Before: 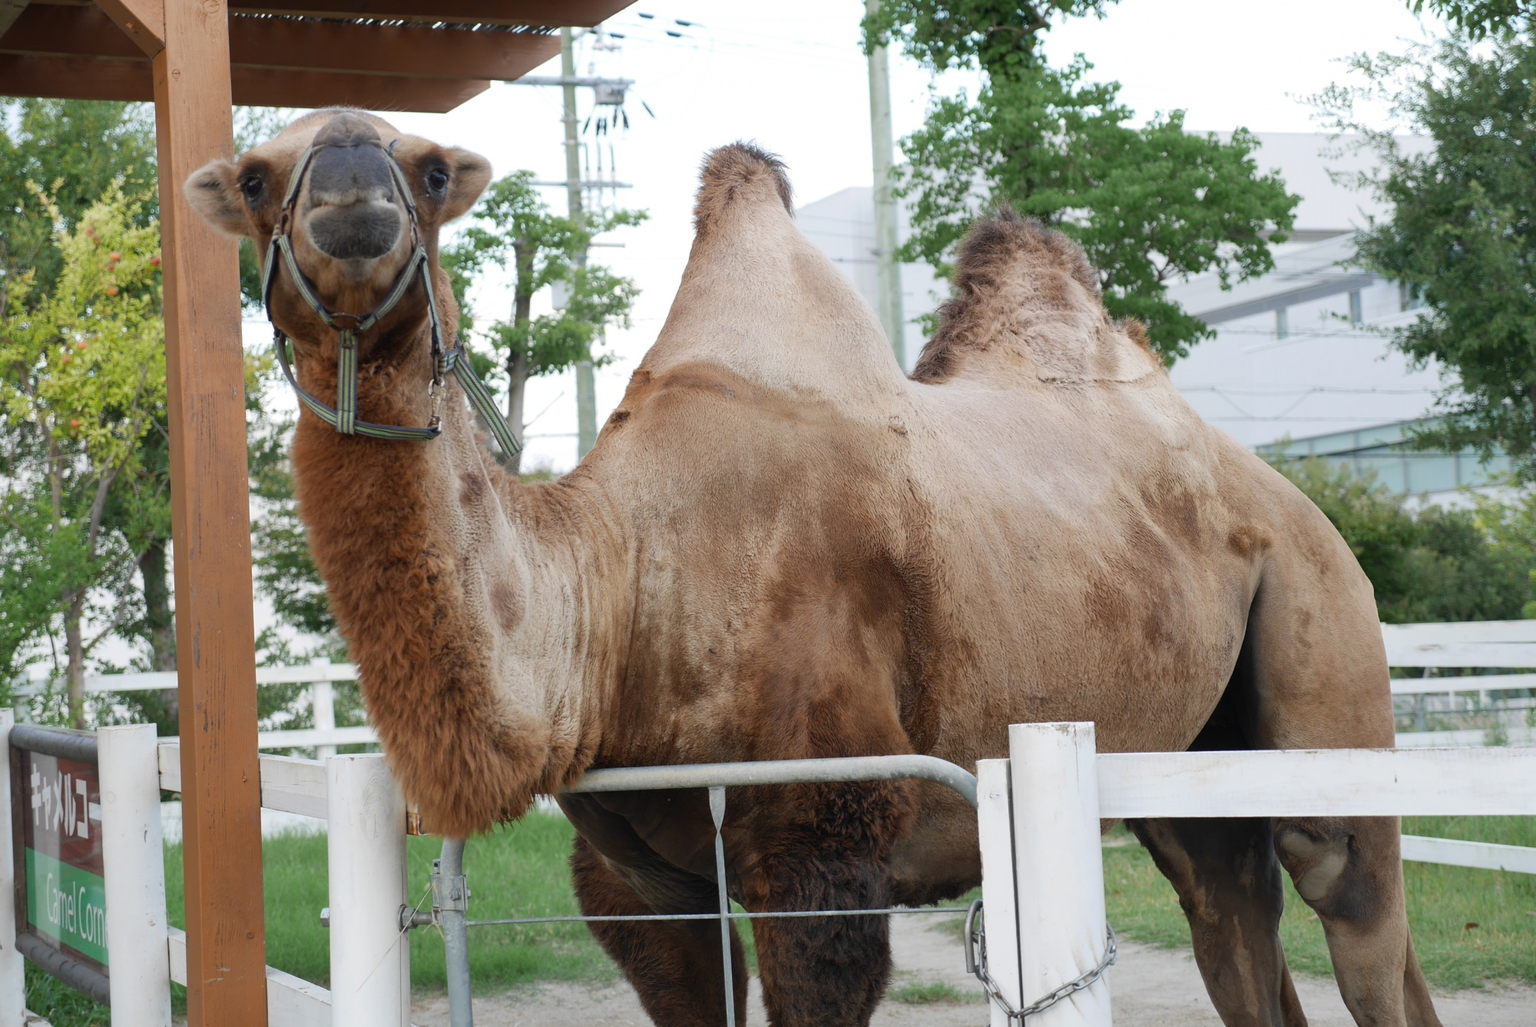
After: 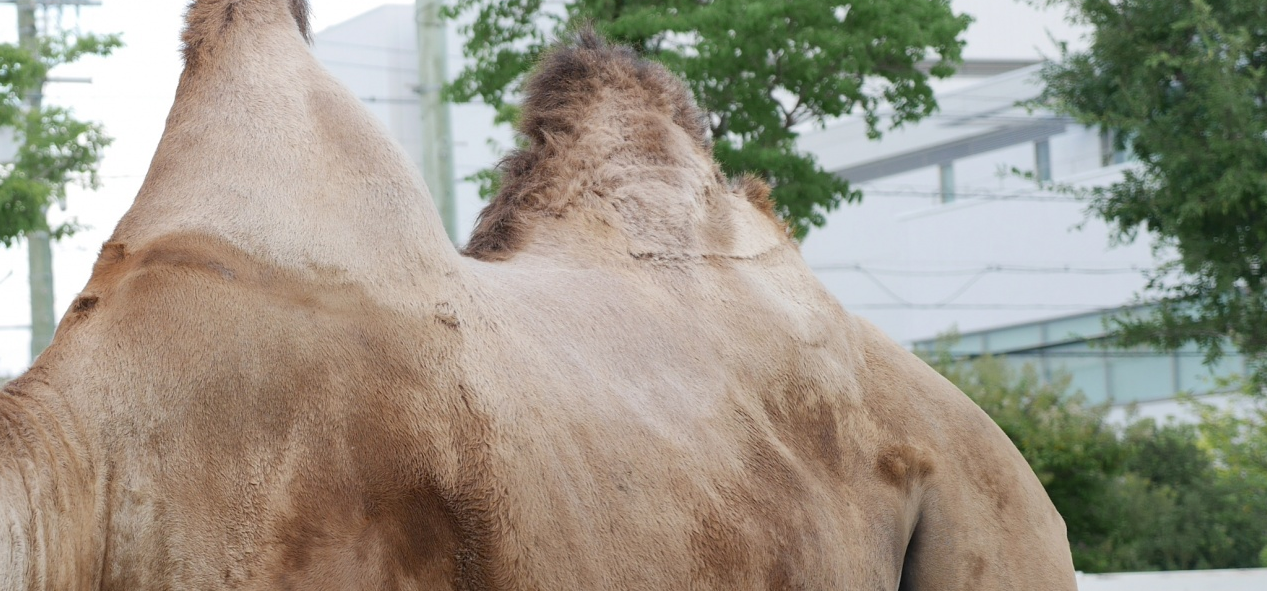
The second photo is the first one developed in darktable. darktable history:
crop: left 36.136%, top 17.878%, right 0.484%, bottom 37.913%
